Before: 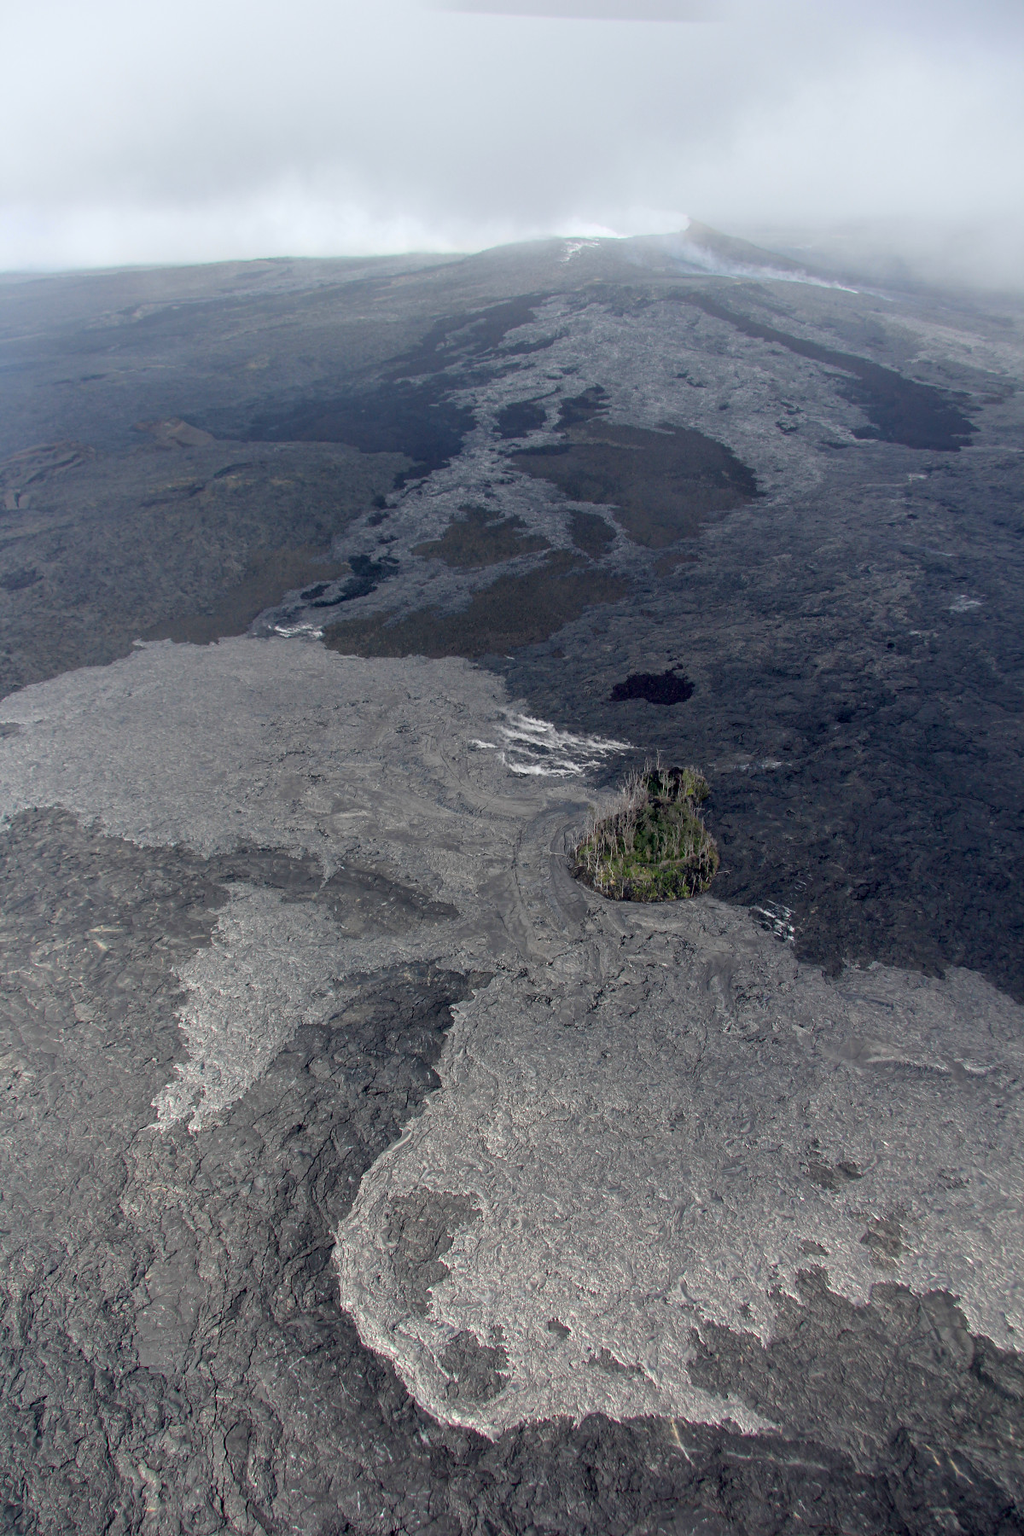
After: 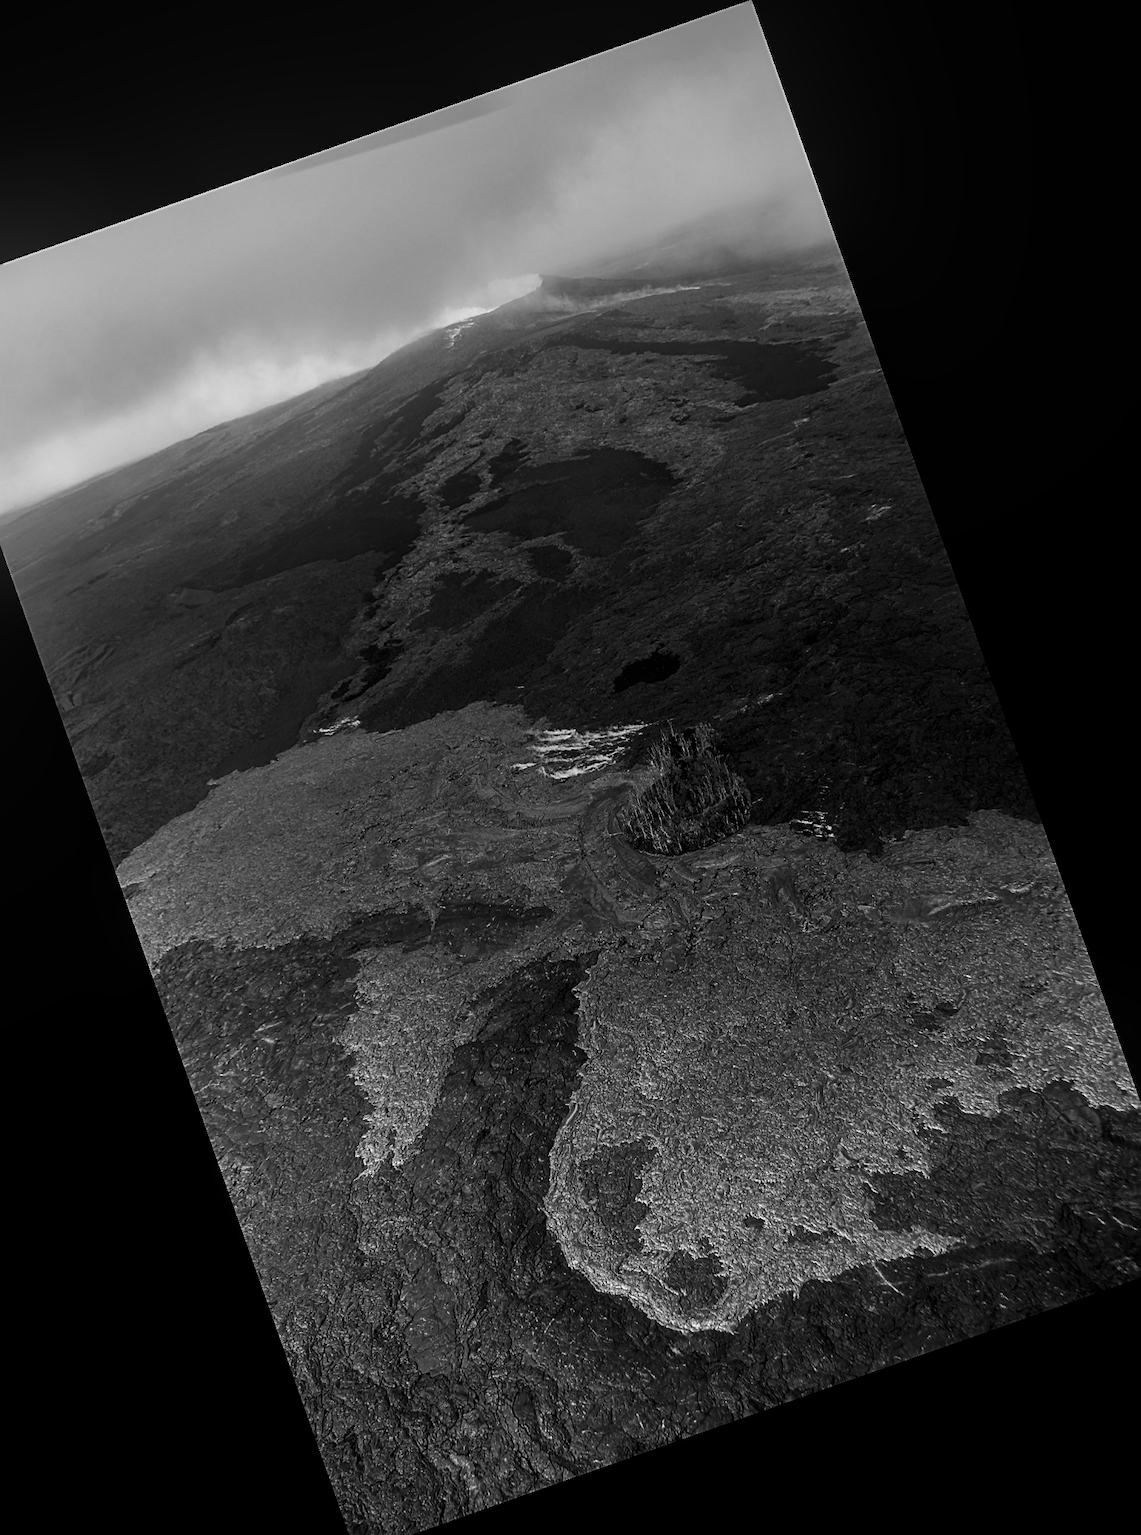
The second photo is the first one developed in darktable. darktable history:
sharpen: on, module defaults
crop and rotate: angle 19.43°, left 6.812%, right 4.125%, bottom 1.087%
bloom: on, module defaults
contrast brightness saturation: contrast -0.03, brightness -0.59, saturation -1
vignetting: unbound false
shadows and highlights: radius 108.52, shadows 40.68, highlights -72.88, low approximation 0.01, soften with gaussian
tone equalizer: on, module defaults
local contrast: detail 110%
